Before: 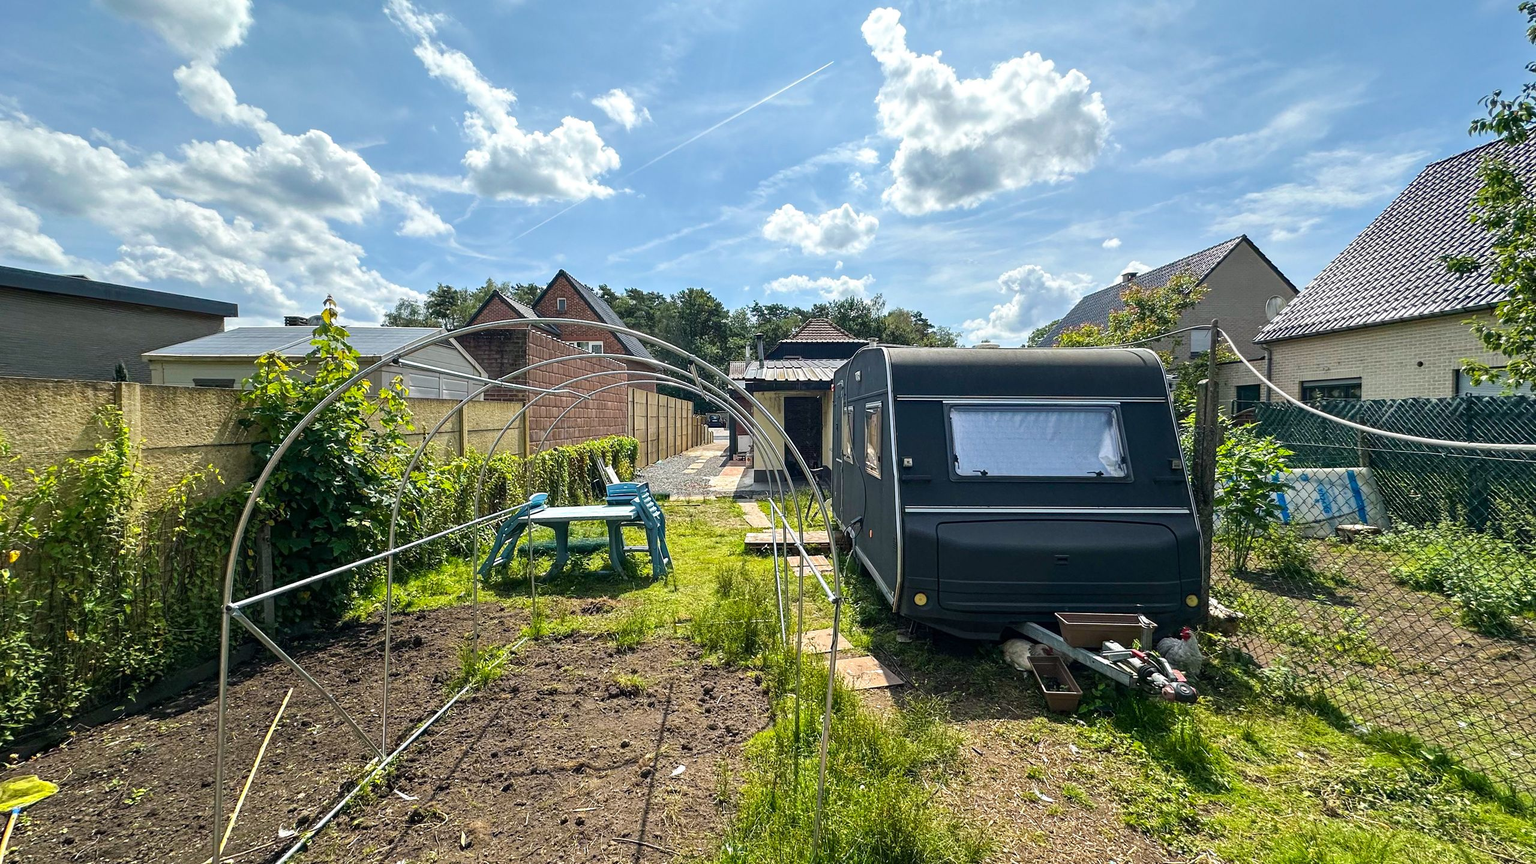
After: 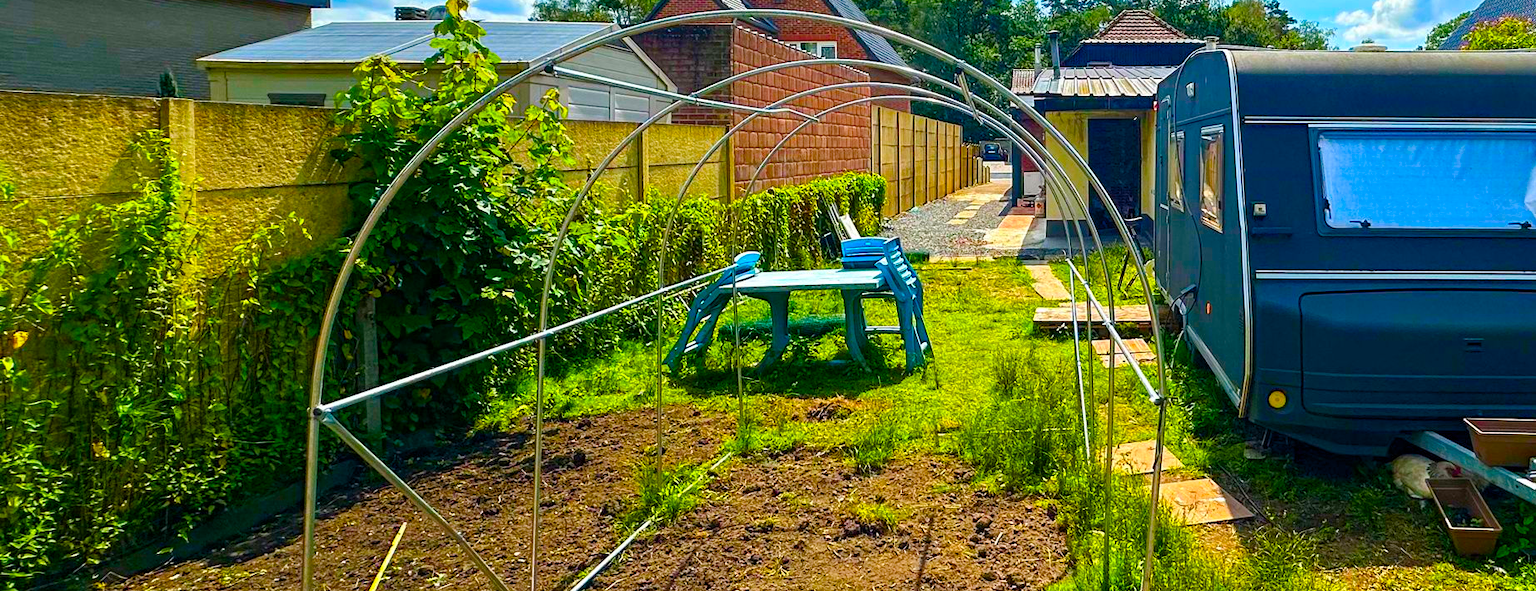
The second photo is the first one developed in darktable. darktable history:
color balance rgb: linear chroma grading › shadows 10.382%, linear chroma grading › highlights 9.57%, linear chroma grading › global chroma 14.872%, linear chroma grading › mid-tones 14.667%, perceptual saturation grading › global saturation 20%, perceptual saturation grading › highlights -13.942%, perceptual saturation grading › shadows 49.635%, global vibrance 22.217%
contrast brightness saturation: saturation 0.504
shadows and highlights: radius 127.04, shadows 21.19, highlights -21.33, low approximation 0.01
crop: top 36.054%, right 27.916%, bottom 14.539%
